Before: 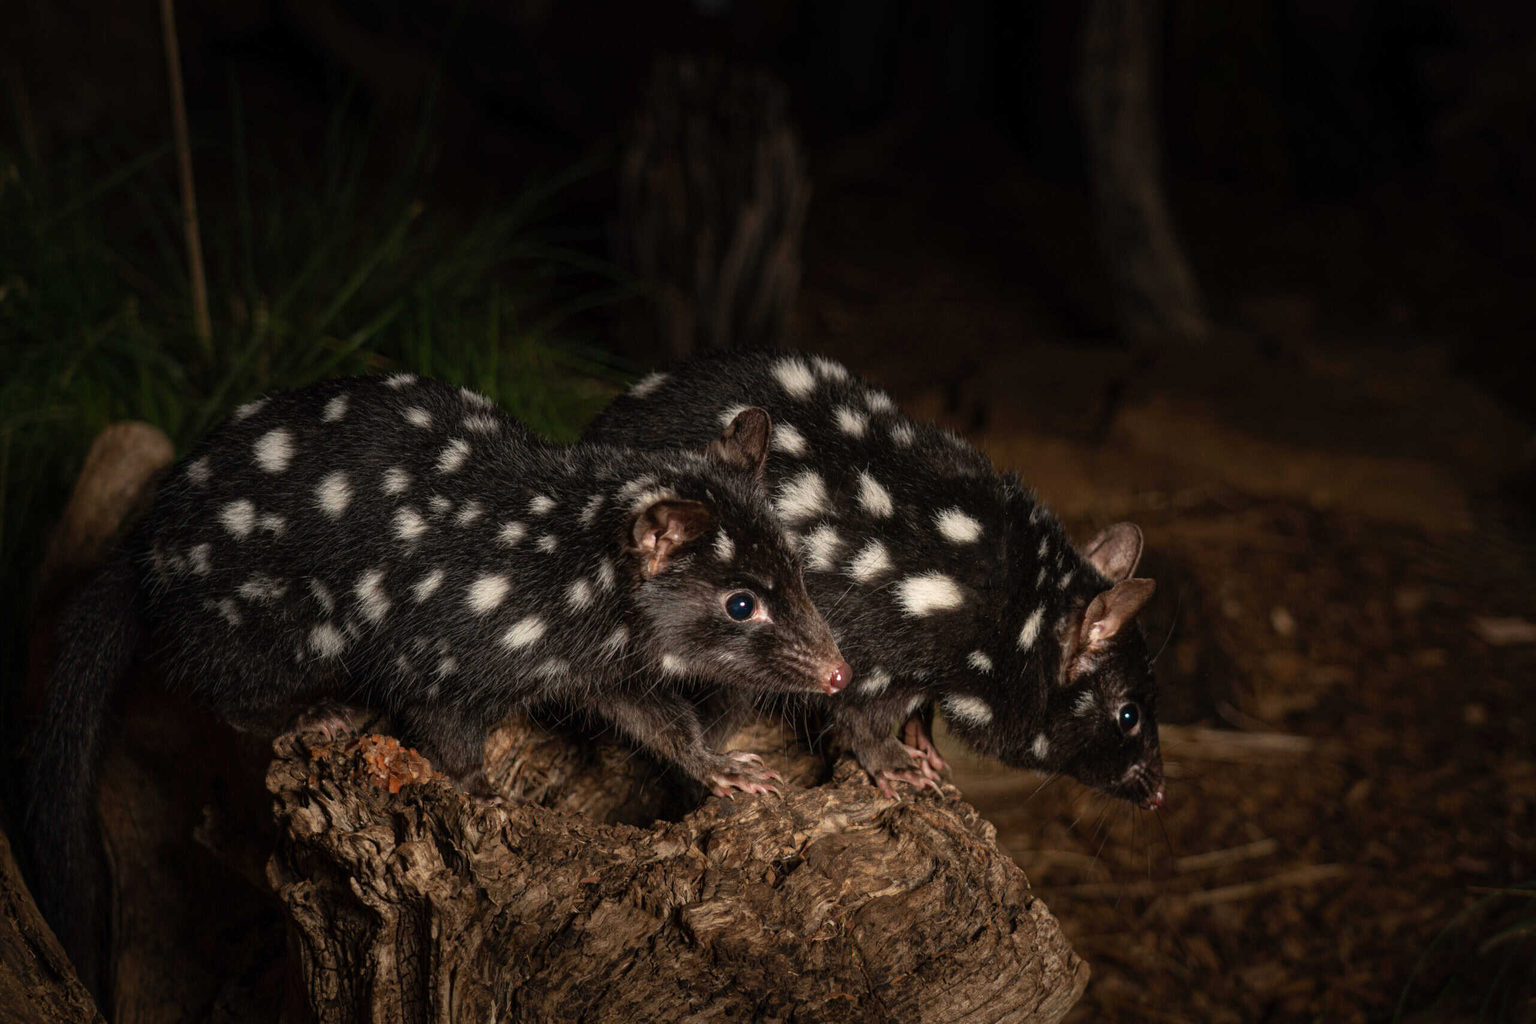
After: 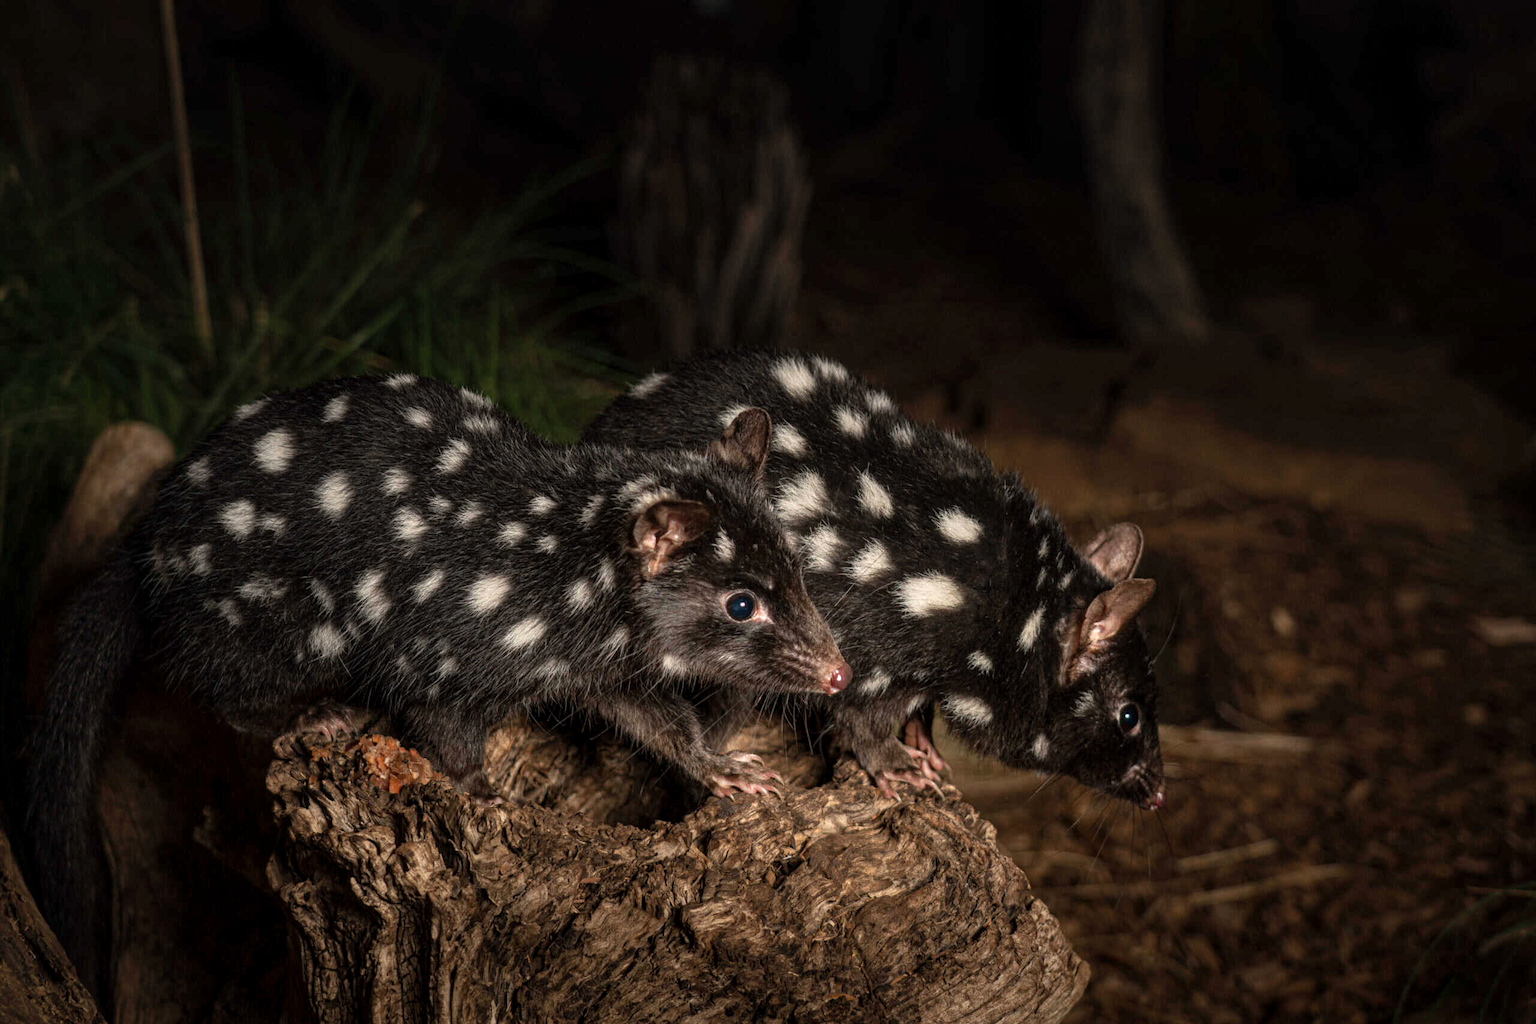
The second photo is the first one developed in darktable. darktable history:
local contrast: on, module defaults
exposure: black level correction 0, exposure 0.199 EV, compensate highlight preservation false
